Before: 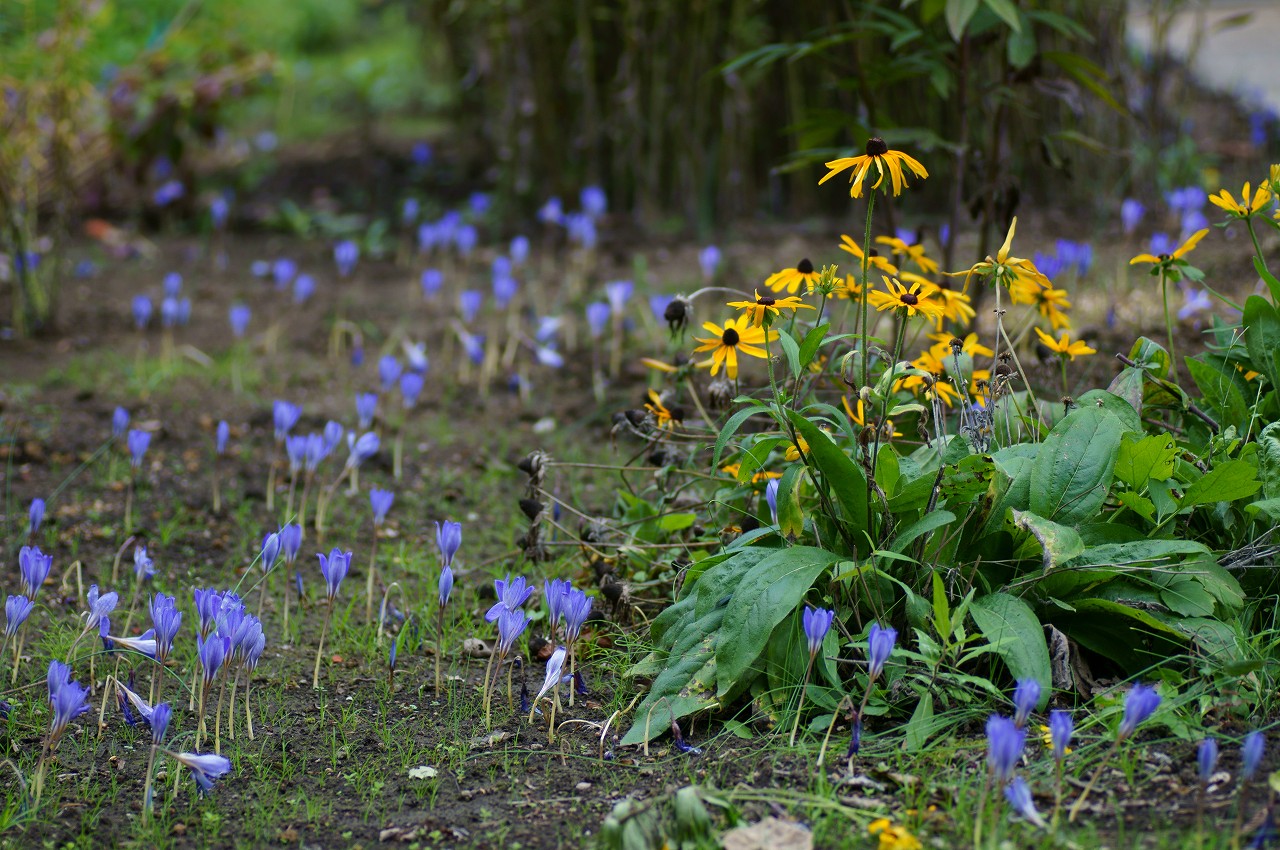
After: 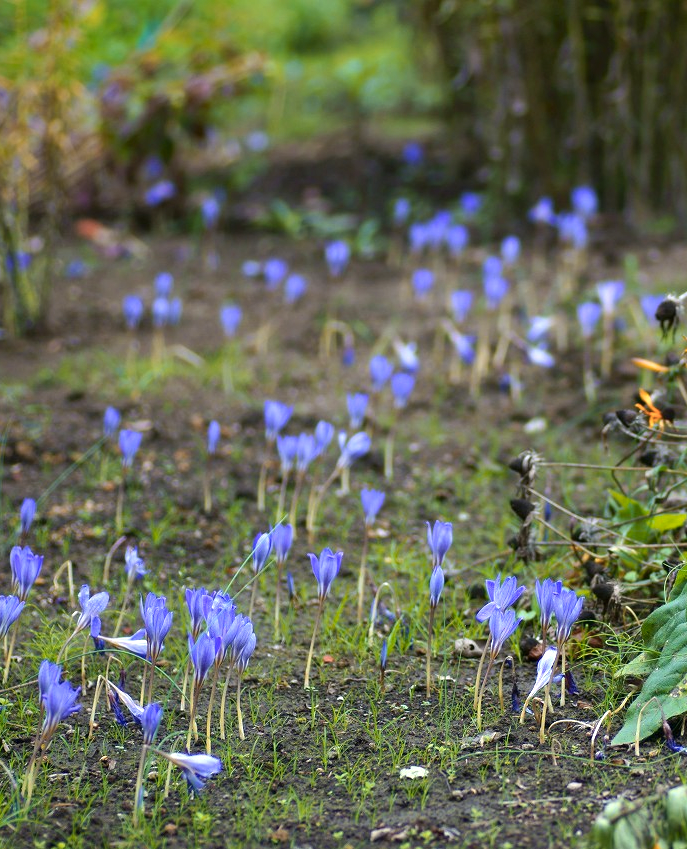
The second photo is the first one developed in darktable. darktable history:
exposure: black level correction 0, exposure 0.698 EV, compensate highlight preservation false
crop: left 0.771%, right 45.541%, bottom 0.081%
color zones: curves: ch1 [(0, 0.455) (0.063, 0.455) (0.286, 0.495) (0.429, 0.5) (0.571, 0.5) (0.714, 0.5) (0.857, 0.5) (1, 0.455)]; ch2 [(0, 0.532) (0.063, 0.521) (0.233, 0.447) (0.429, 0.489) (0.571, 0.5) (0.714, 0.5) (0.857, 0.5) (1, 0.532)]
